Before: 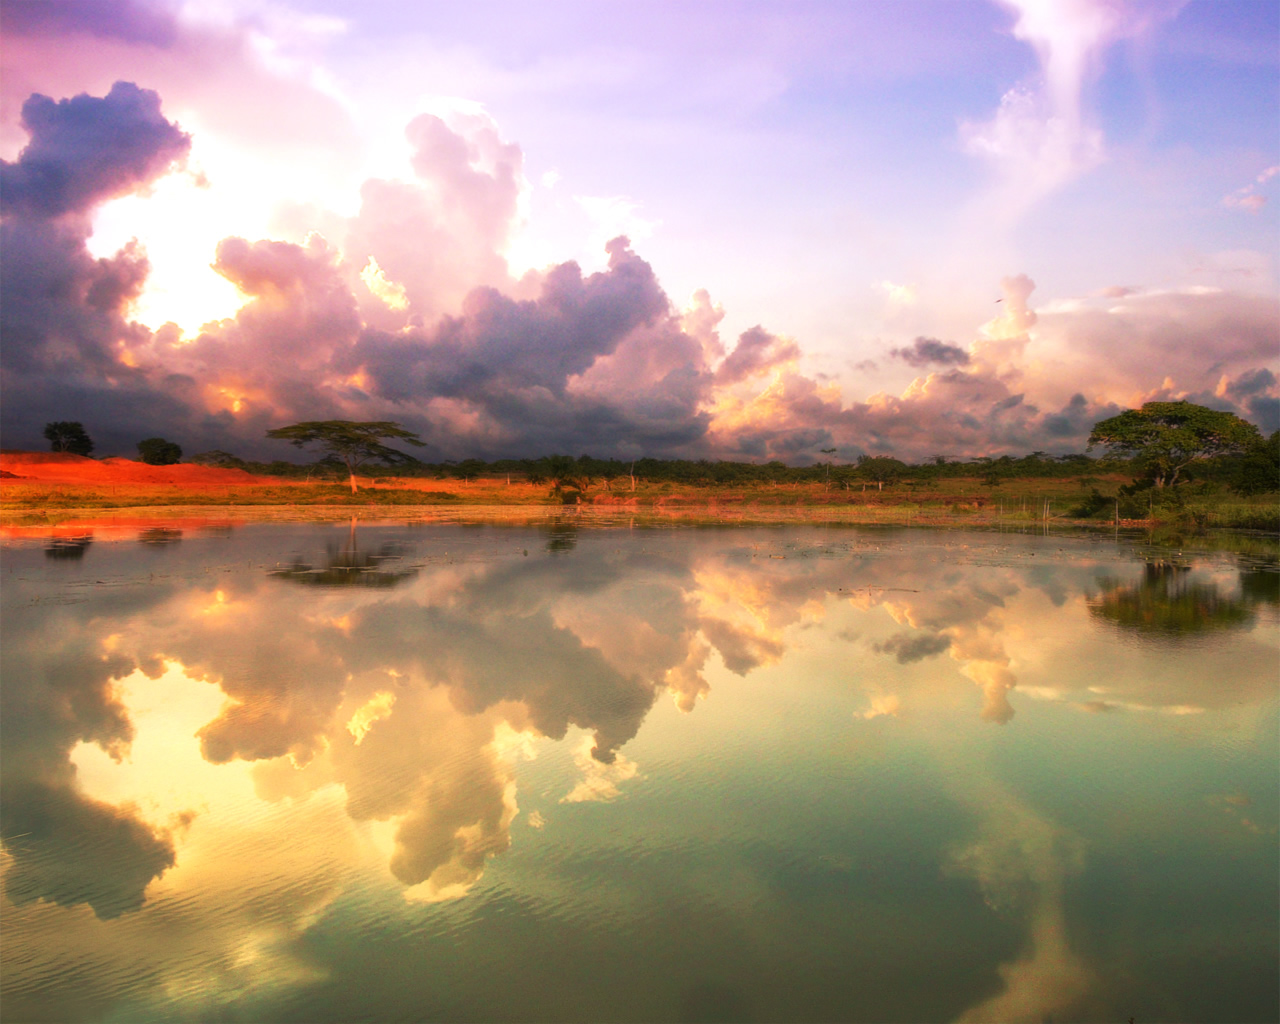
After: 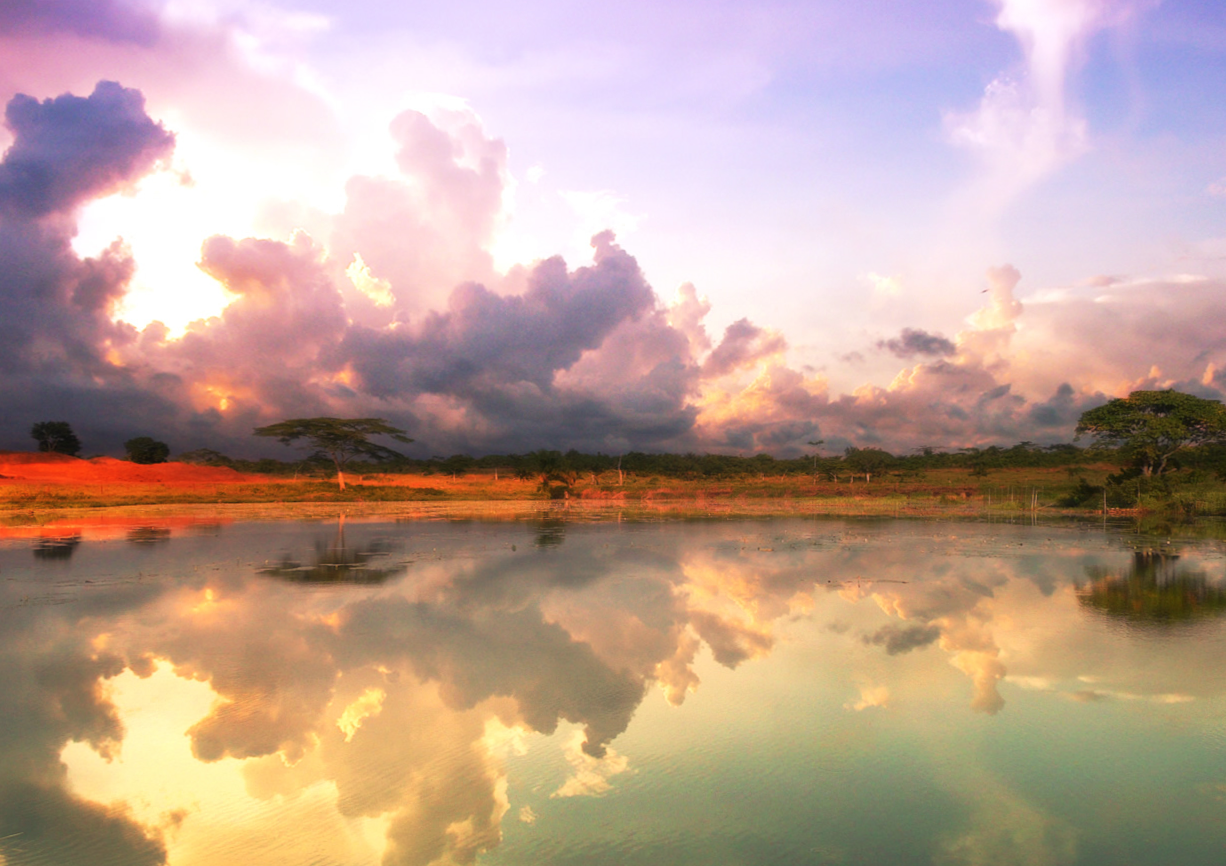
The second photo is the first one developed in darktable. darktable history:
exposure: compensate highlight preservation false
crop and rotate: angle 0.584°, left 0.374%, right 2.592%, bottom 14.33%
haze removal: strength -0.109, adaptive false
